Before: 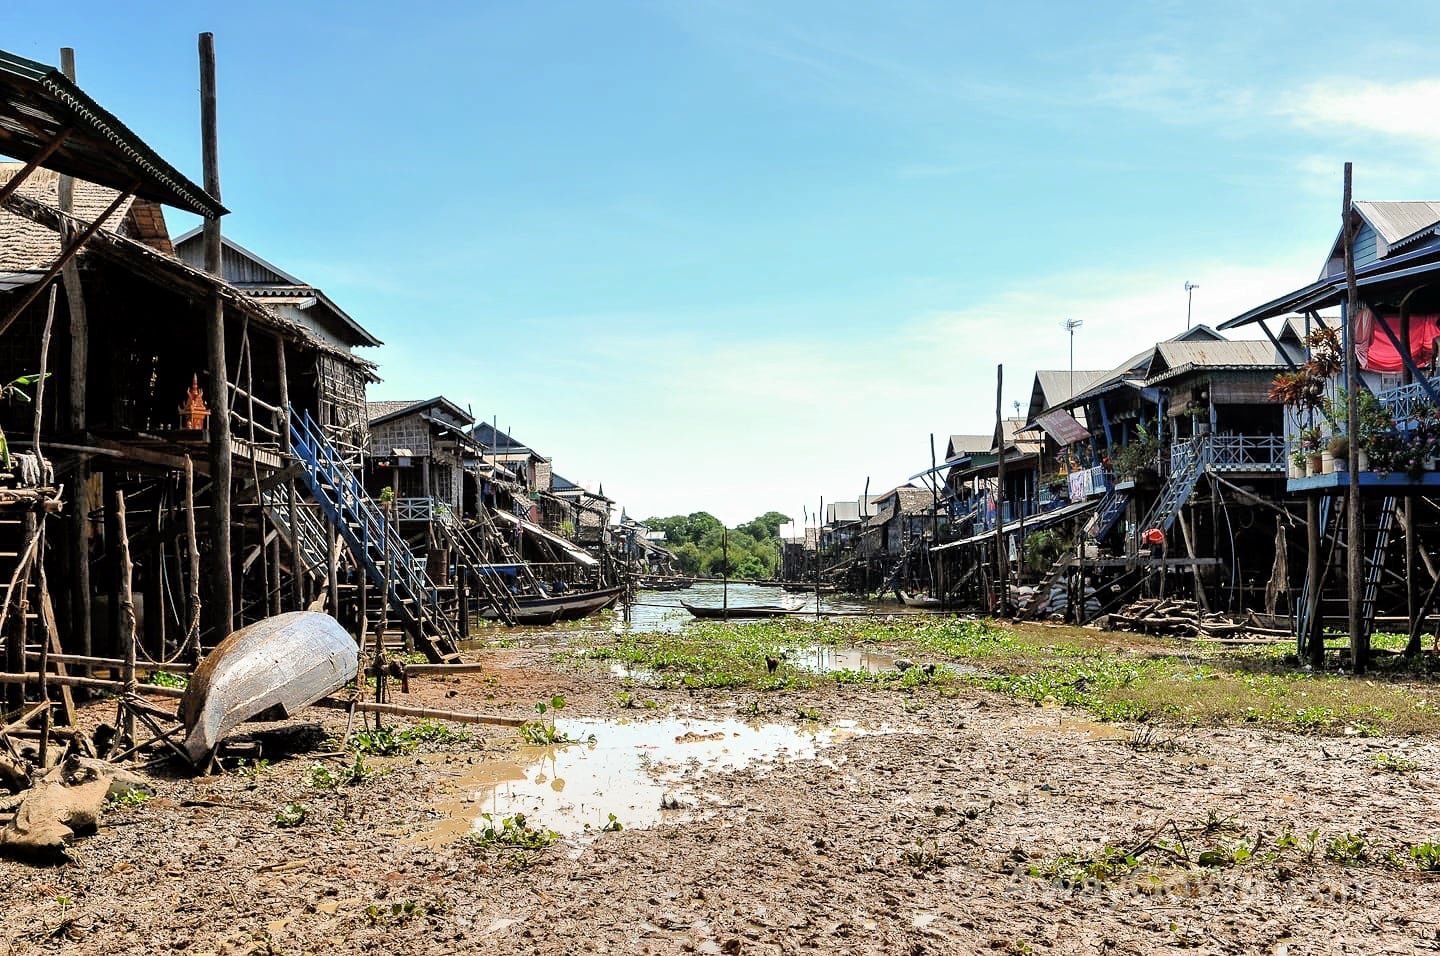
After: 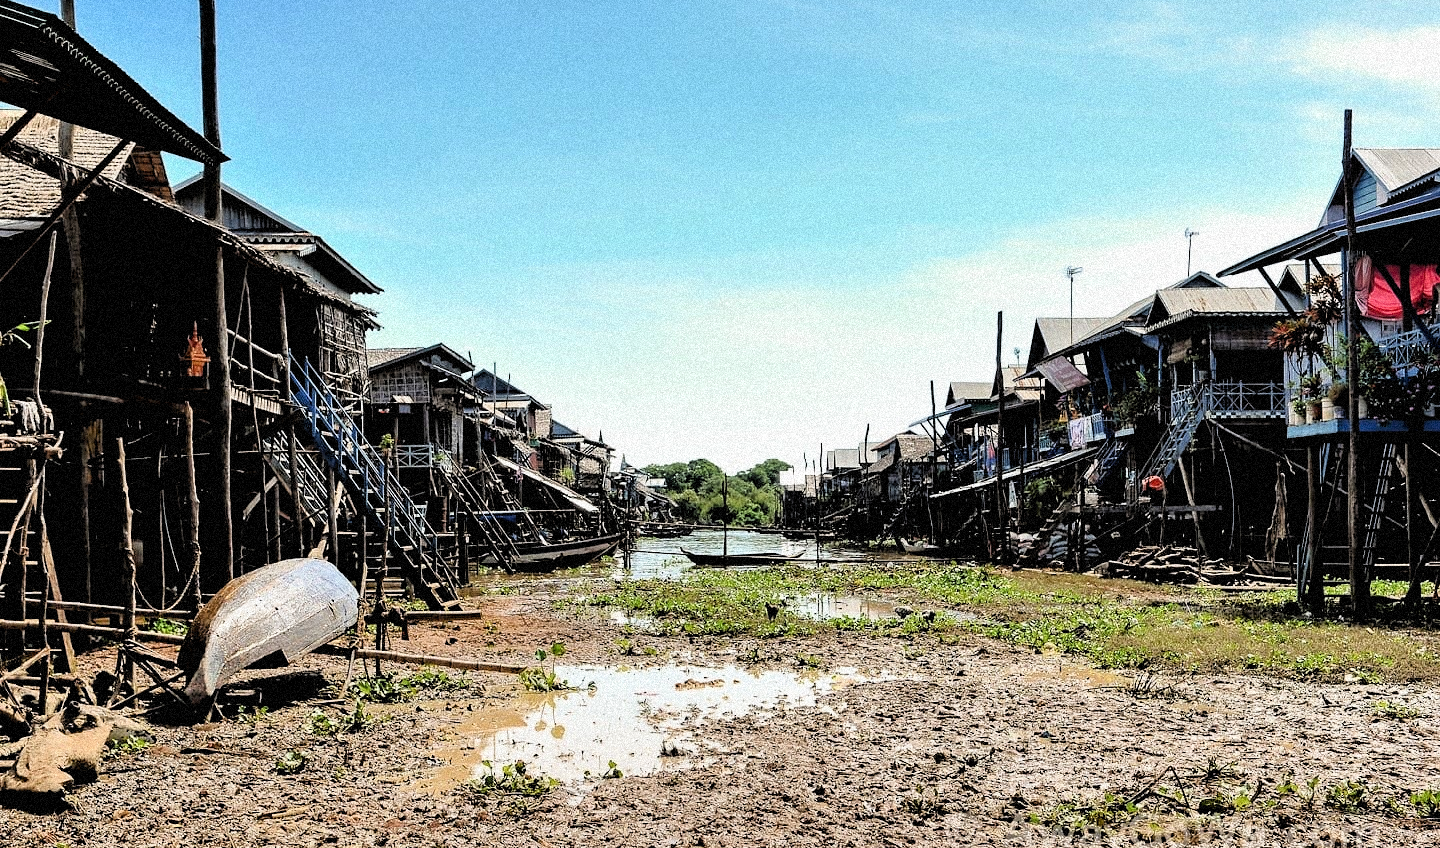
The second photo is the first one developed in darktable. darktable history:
crop and rotate: top 5.609%, bottom 5.609%
haze removal: compatibility mode true, adaptive false
filmic rgb: black relative exposure -3.72 EV, white relative exposure 2.77 EV, dynamic range scaling -5.32%, hardness 3.03
grain: coarseness 9.38 ISO, strength 34.99%, mid-tones bias 0%
